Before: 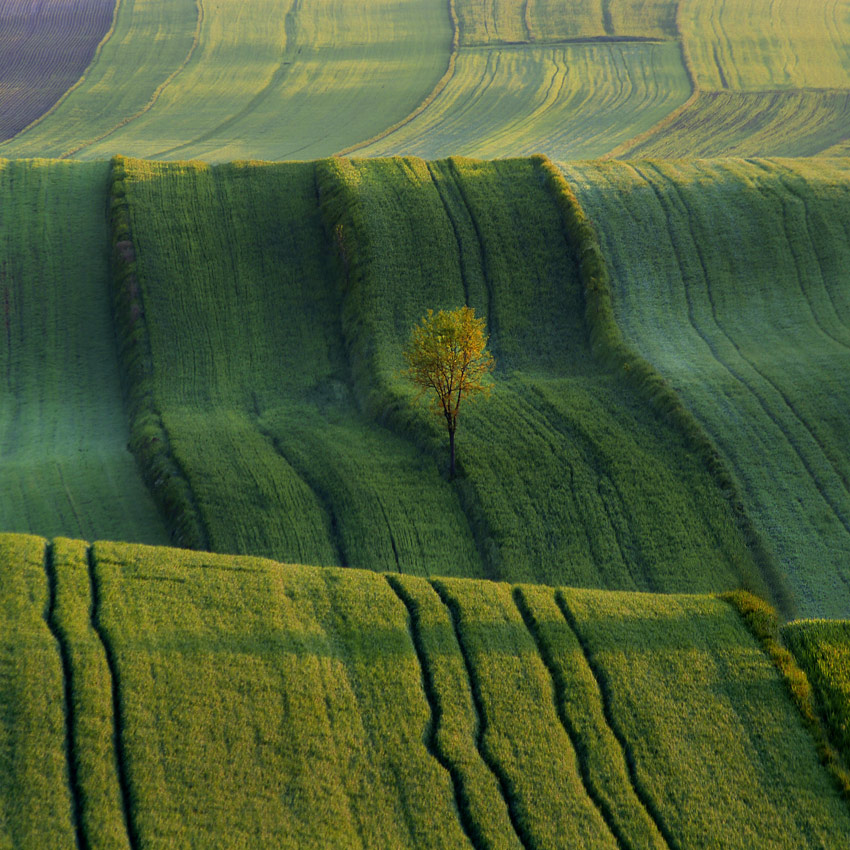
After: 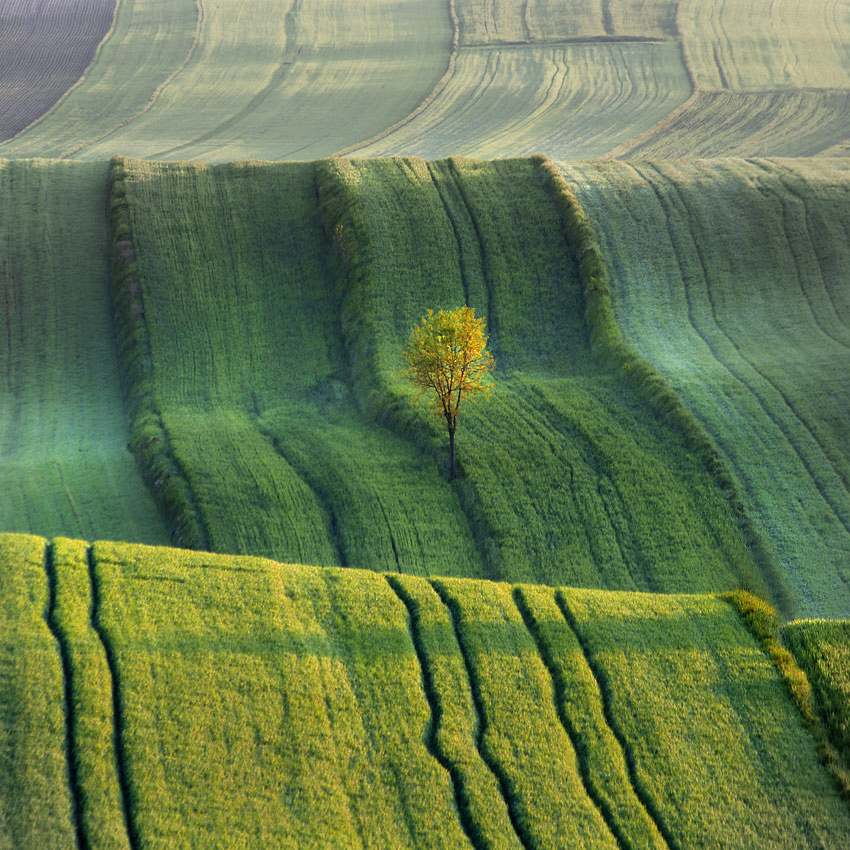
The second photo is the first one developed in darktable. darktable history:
vignetting: fall-off start 88.5%, fall-off radius 44.51%, brightness -0.278, center (-0.026, 0.401), width/height ratio 1.164
exposure: black level correction 0, exposure 1 EV, compensate exposure bias true, compensate highlight preservation false
